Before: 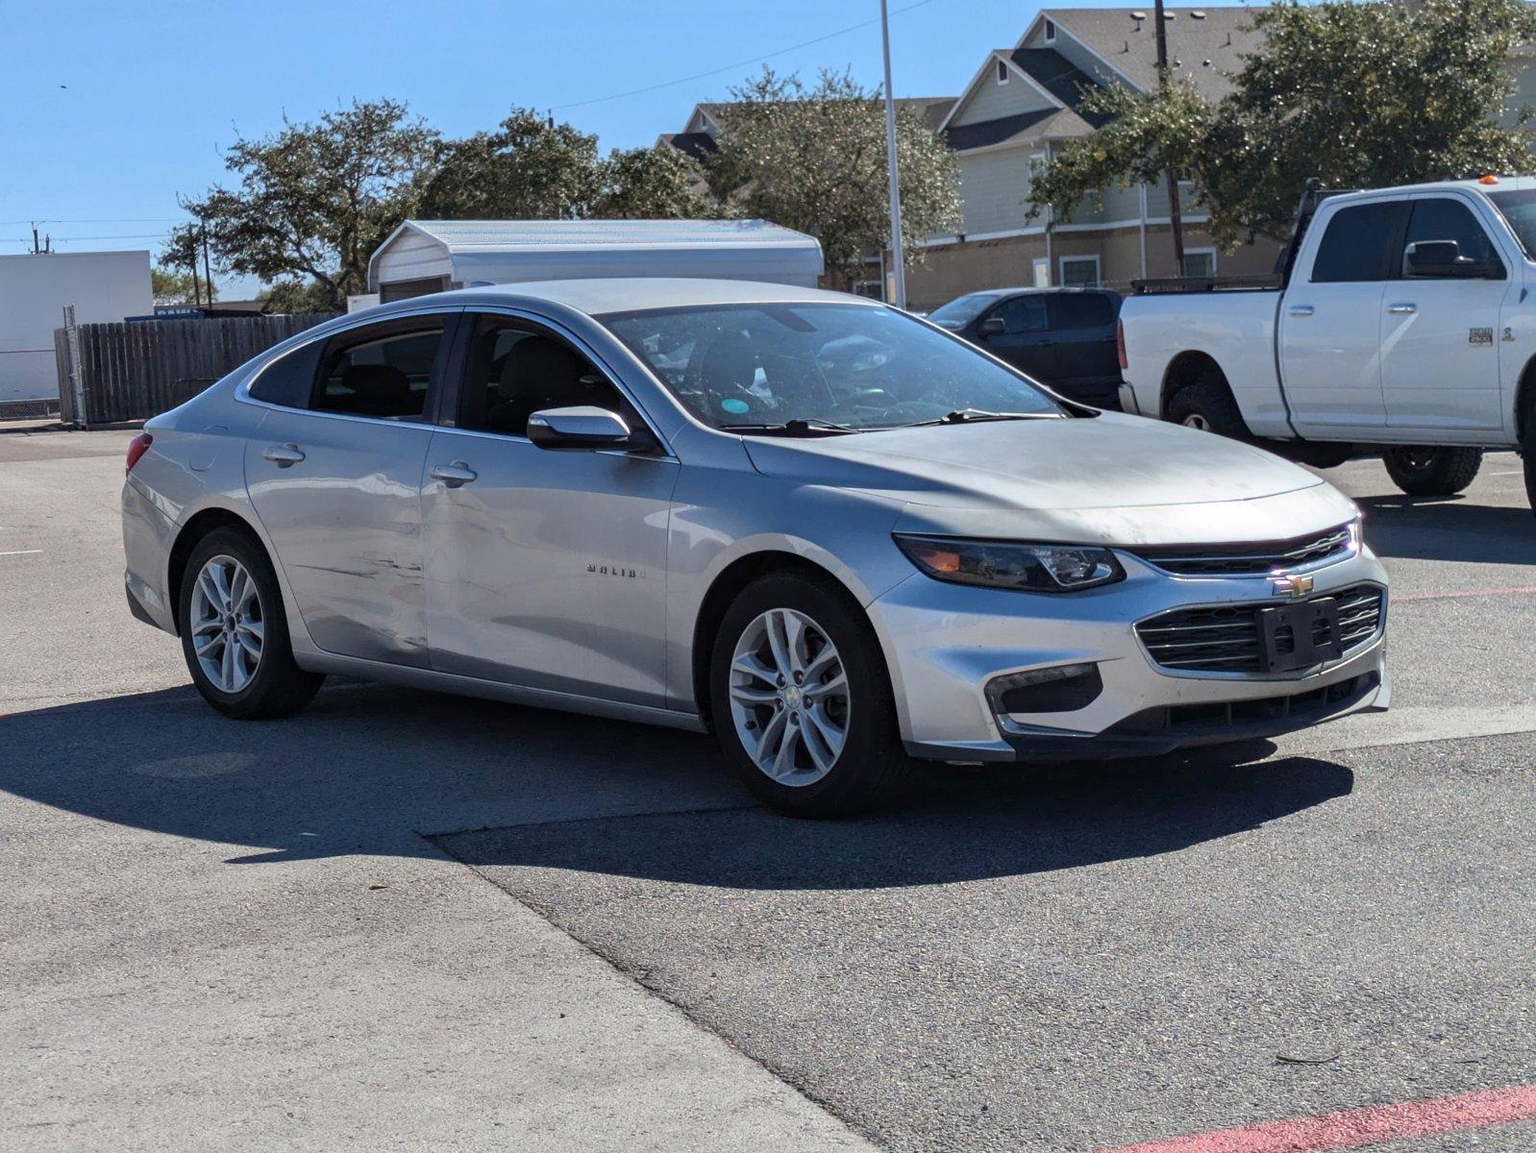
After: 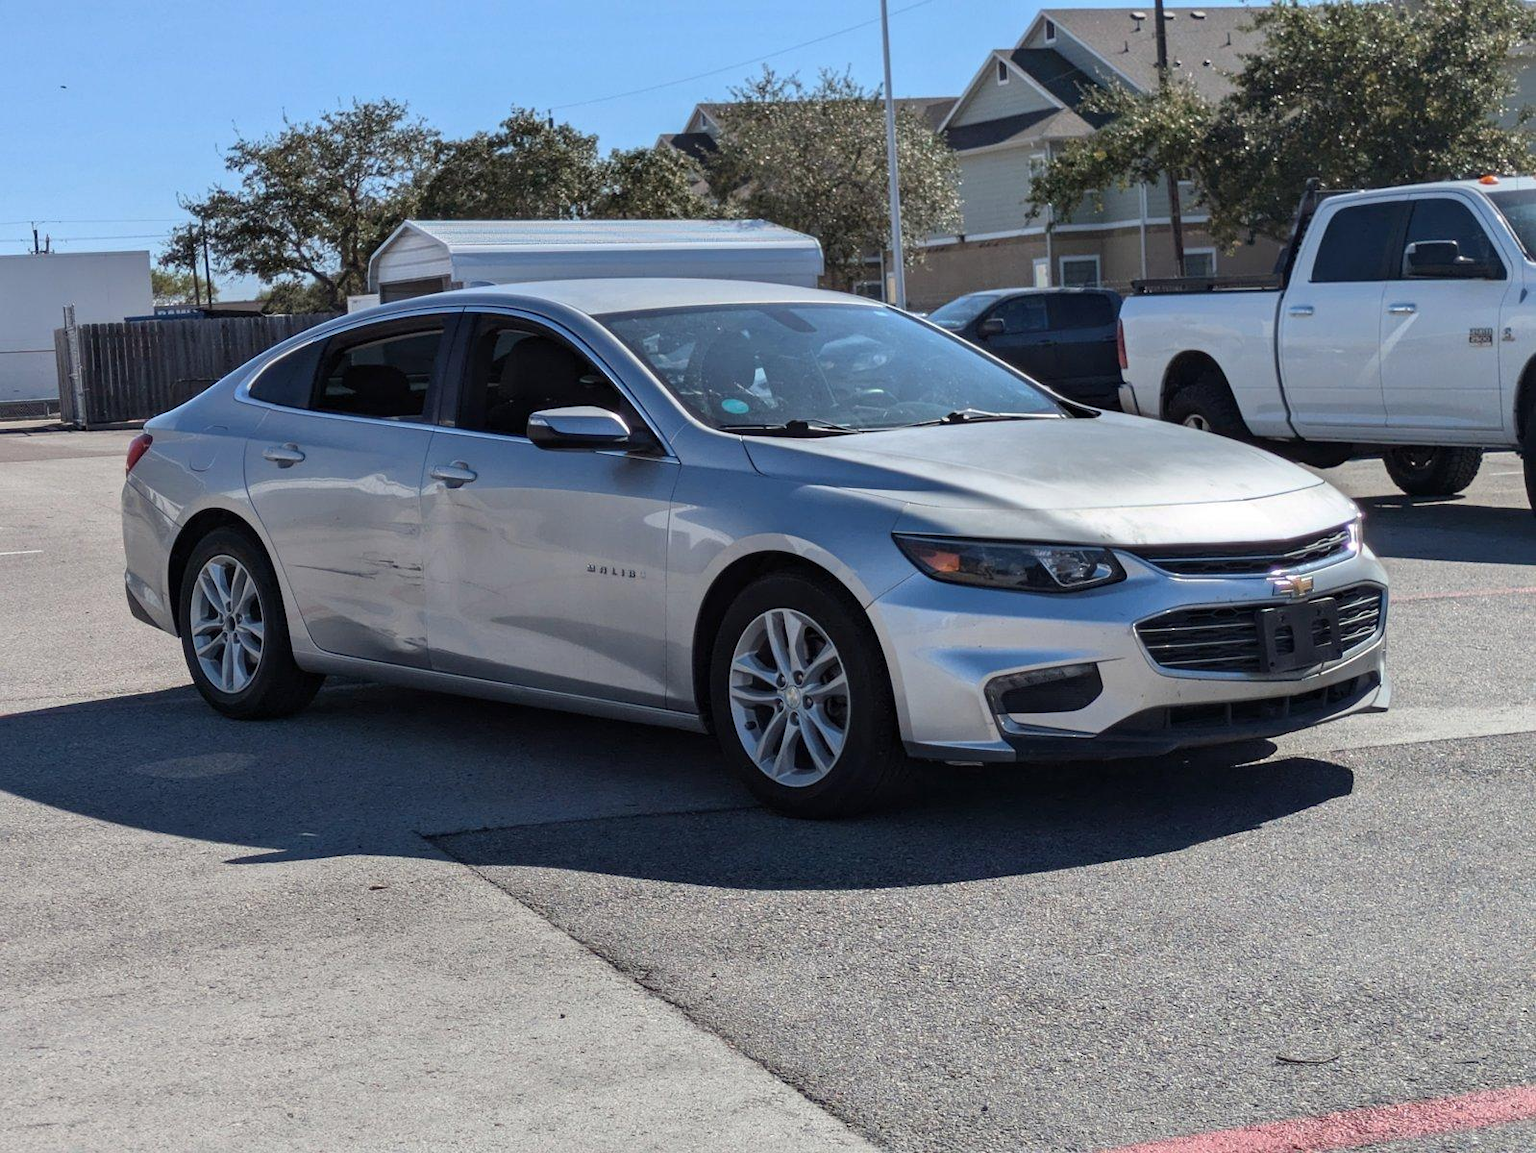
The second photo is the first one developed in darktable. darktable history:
contrast brightness saturation: contrast 0.008, saturation -0.045
